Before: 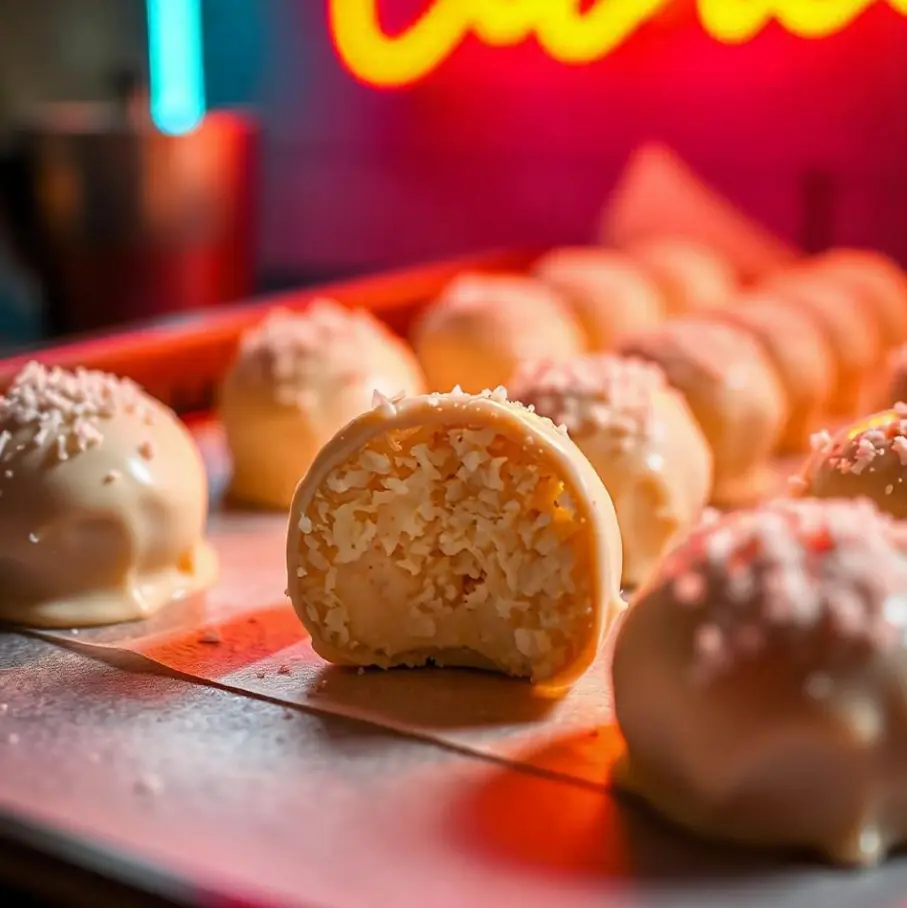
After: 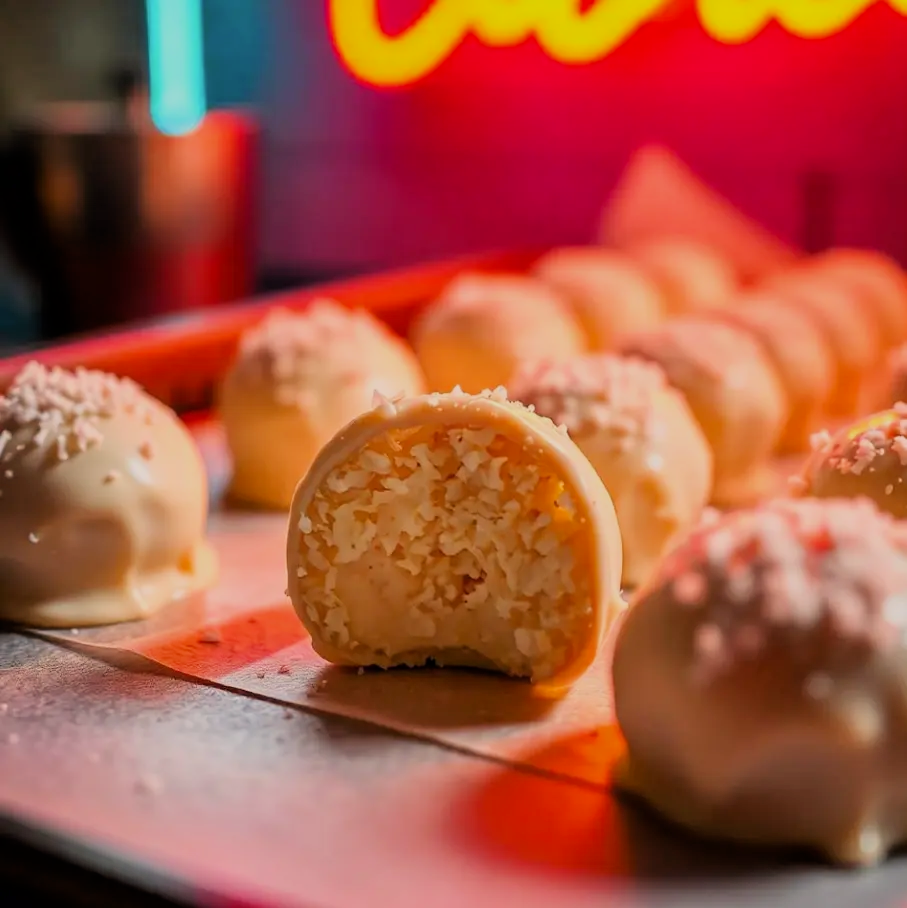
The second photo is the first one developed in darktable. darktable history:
color correction: highlights a* 3.84, highlights b* 5.07
exposure: exposure 0.161 EV, compensate highlight preservation false
filmic rgb: black relative exposure -7.48 EV, white relative exposure 4.83 EV, hardness 3.4, color science v6 (2022)
